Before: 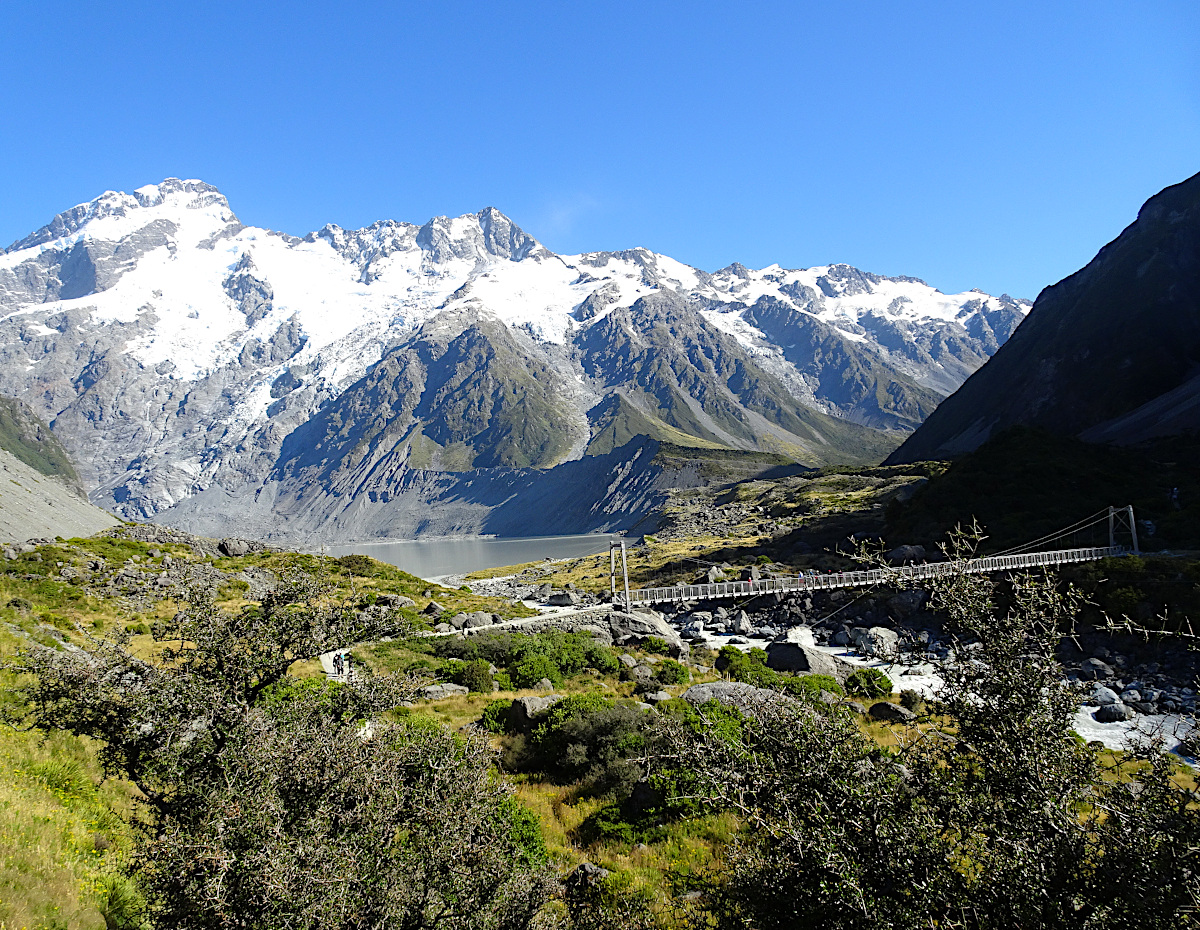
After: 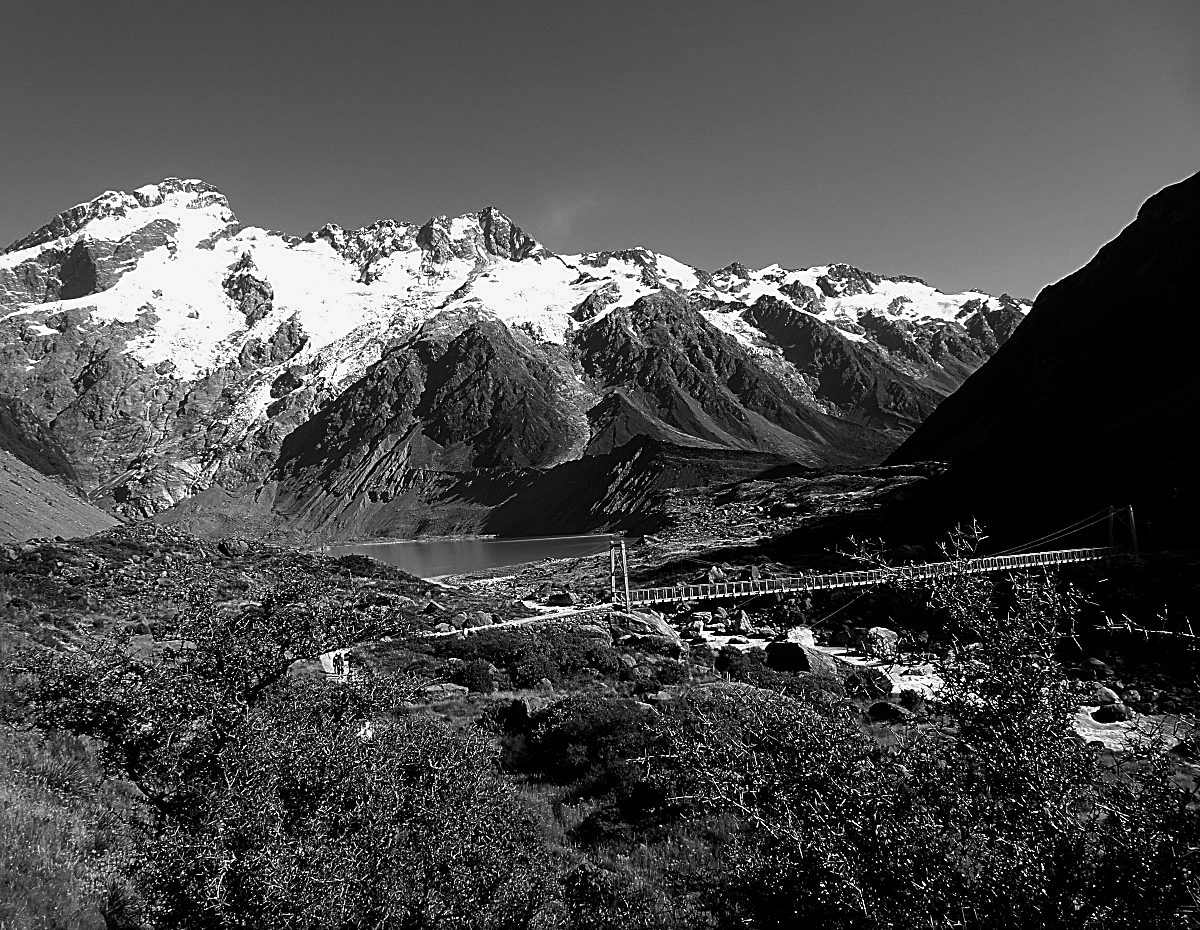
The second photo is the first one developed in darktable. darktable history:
sharpen: on, module defaults
contrast brightness saturation: contrast -0.03, brightness -0.59, saturation -1
